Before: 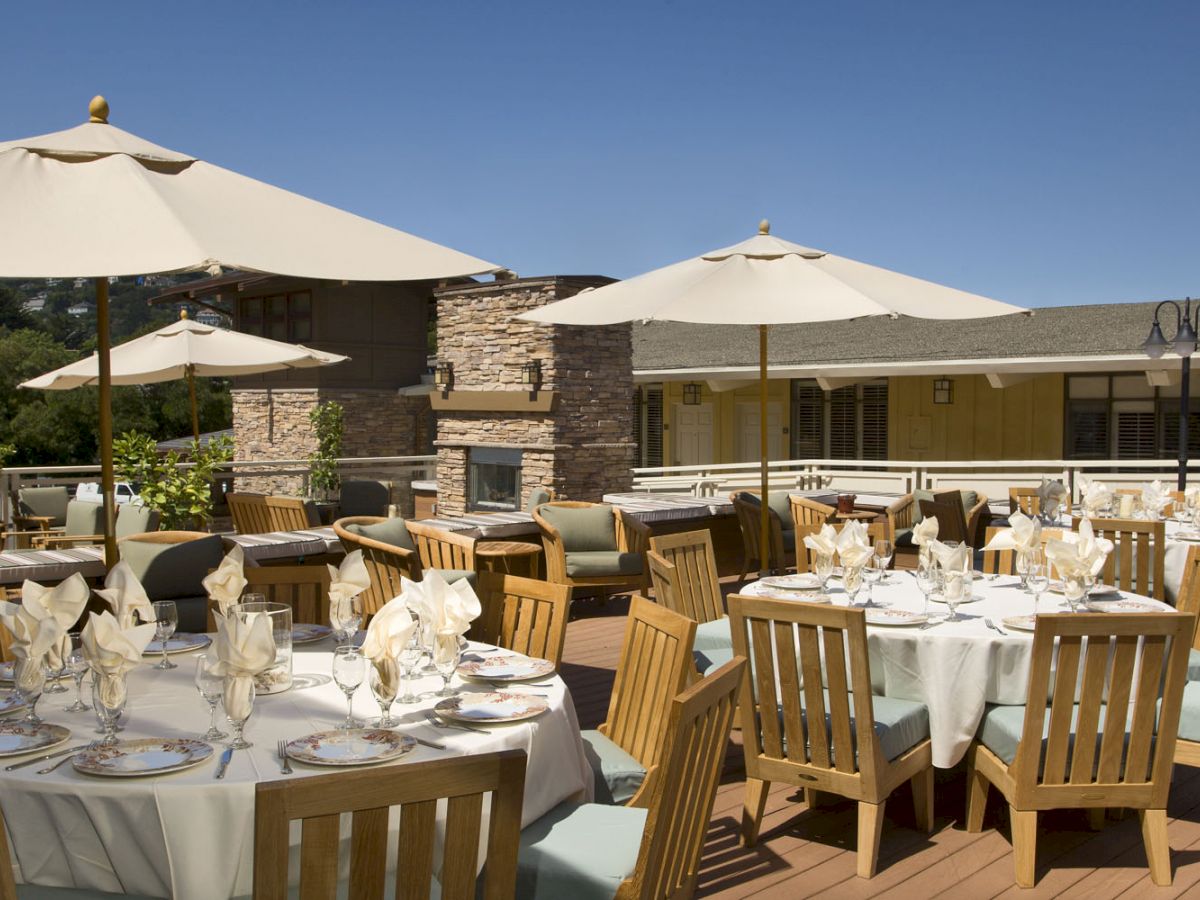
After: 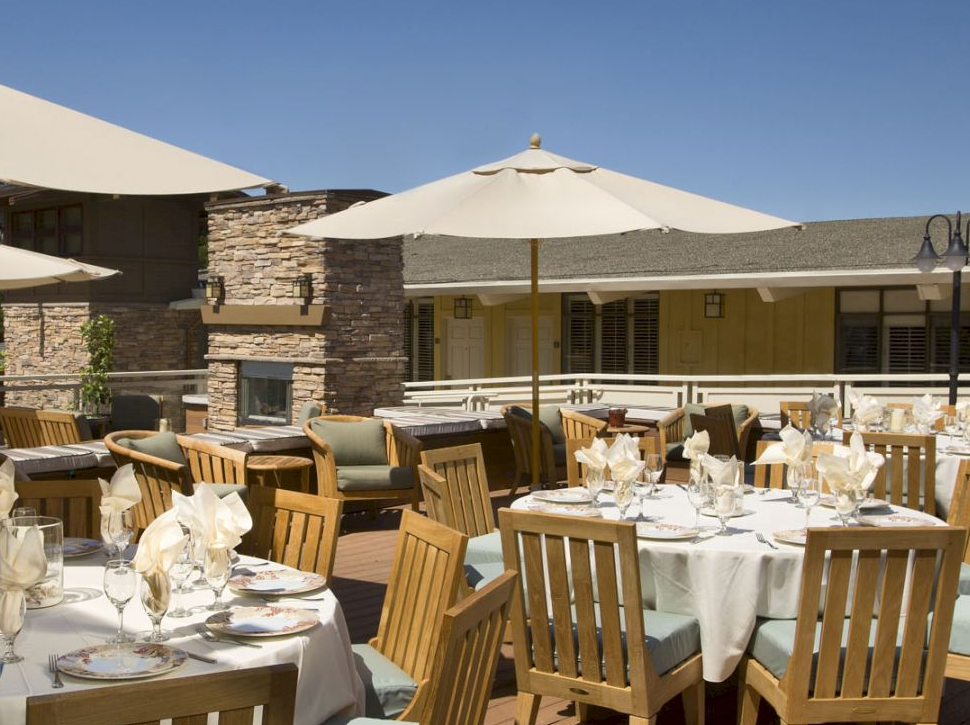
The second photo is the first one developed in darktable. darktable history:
crop: left 19.154%, top 9.63%, bottom 9.717%
